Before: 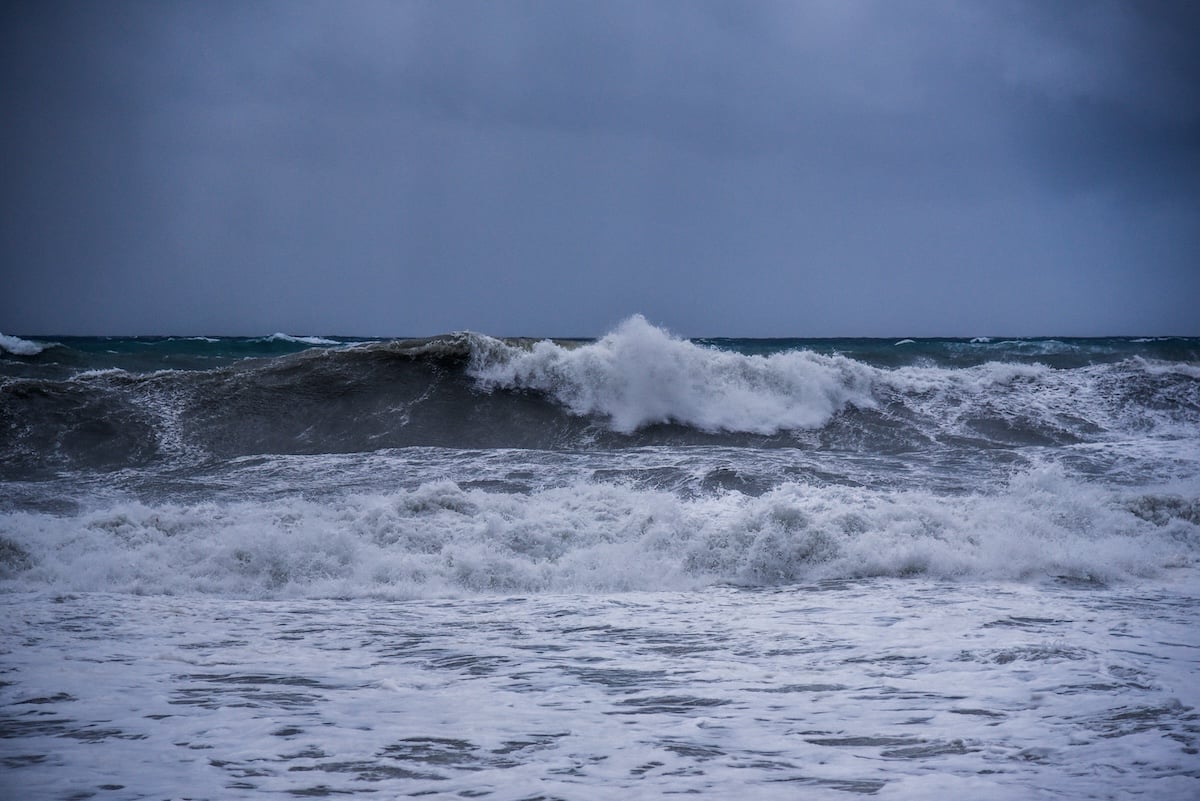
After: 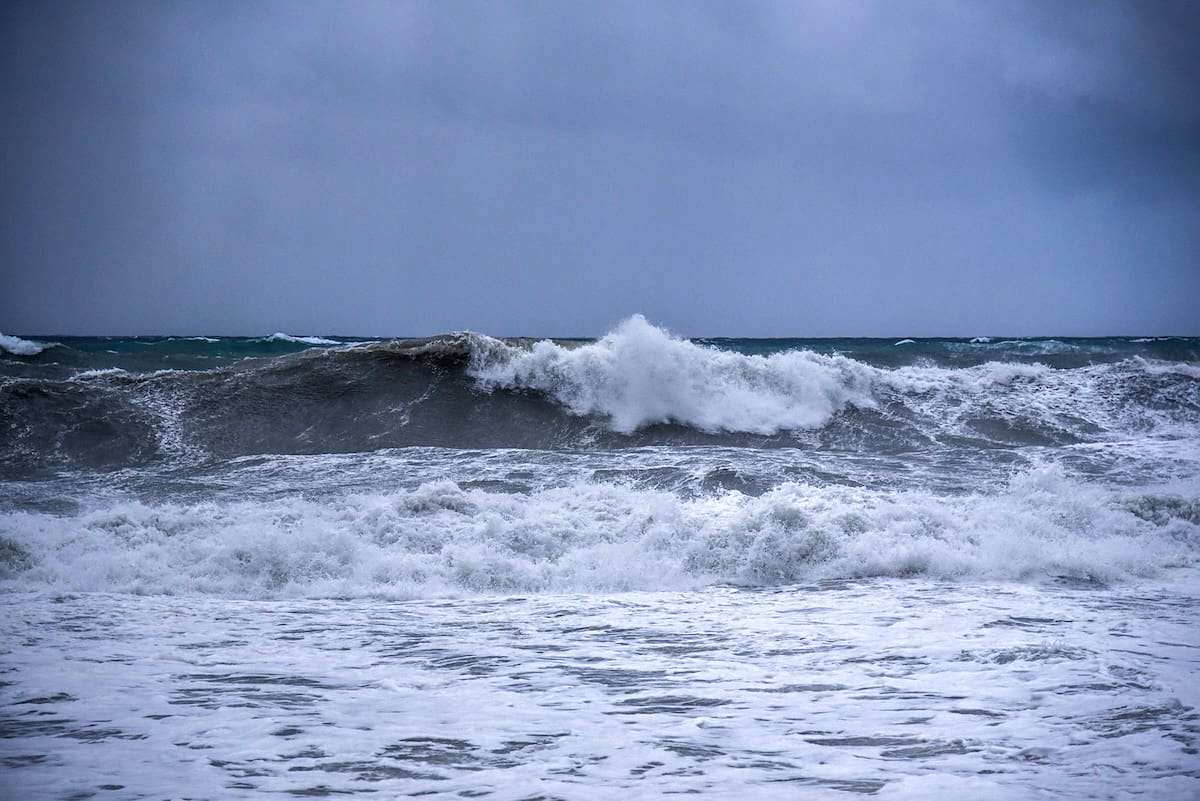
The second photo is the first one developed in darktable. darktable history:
exposure: exposure 0.6 EV, compensate highlight preservation false
sharpen: amount 0.202
